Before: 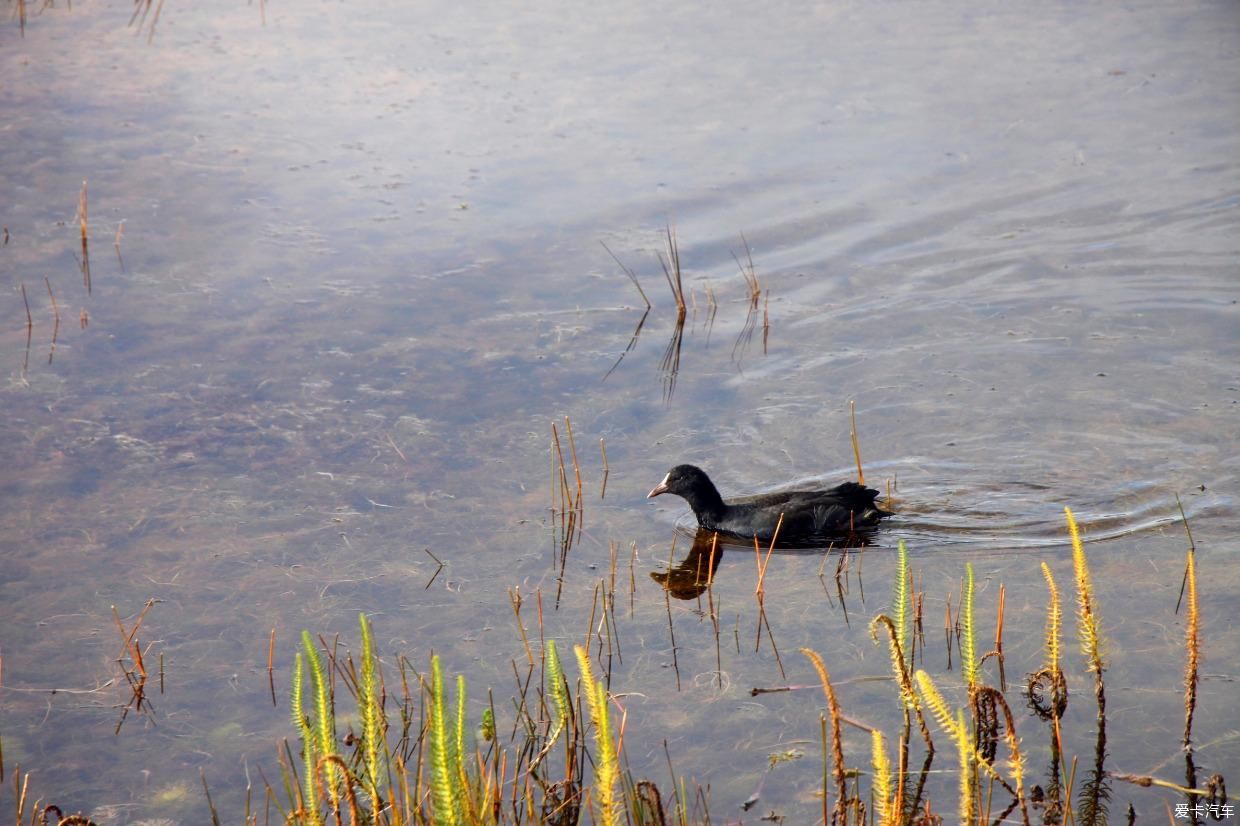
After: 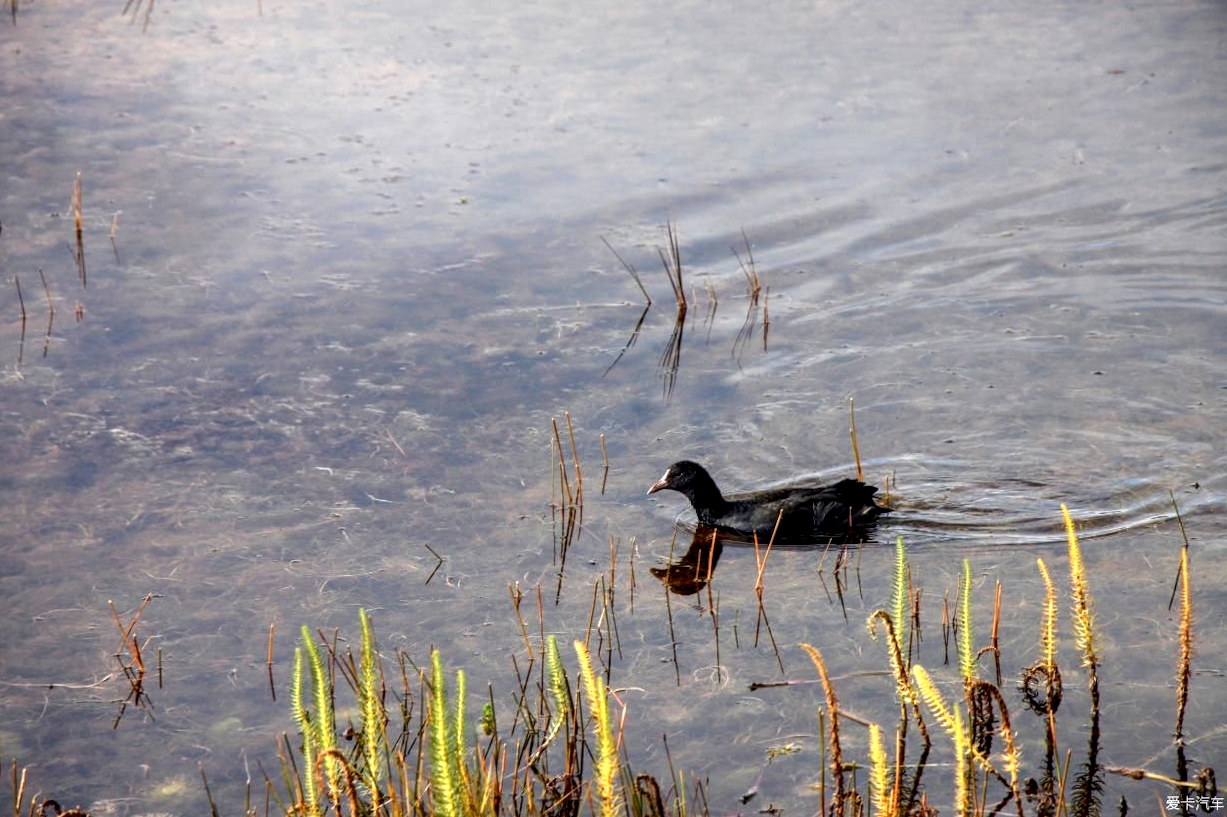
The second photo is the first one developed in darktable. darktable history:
rotate and perspective: rotation 0.174°, lens shift (vertical) 0.013, lens shift (horizontal) 0.019, shear 0.001, automatic cropping original format, crop left 0.007, crop right 0.991, crop top 0.016, crop bottom 0.997
local contrast: detail 160%
